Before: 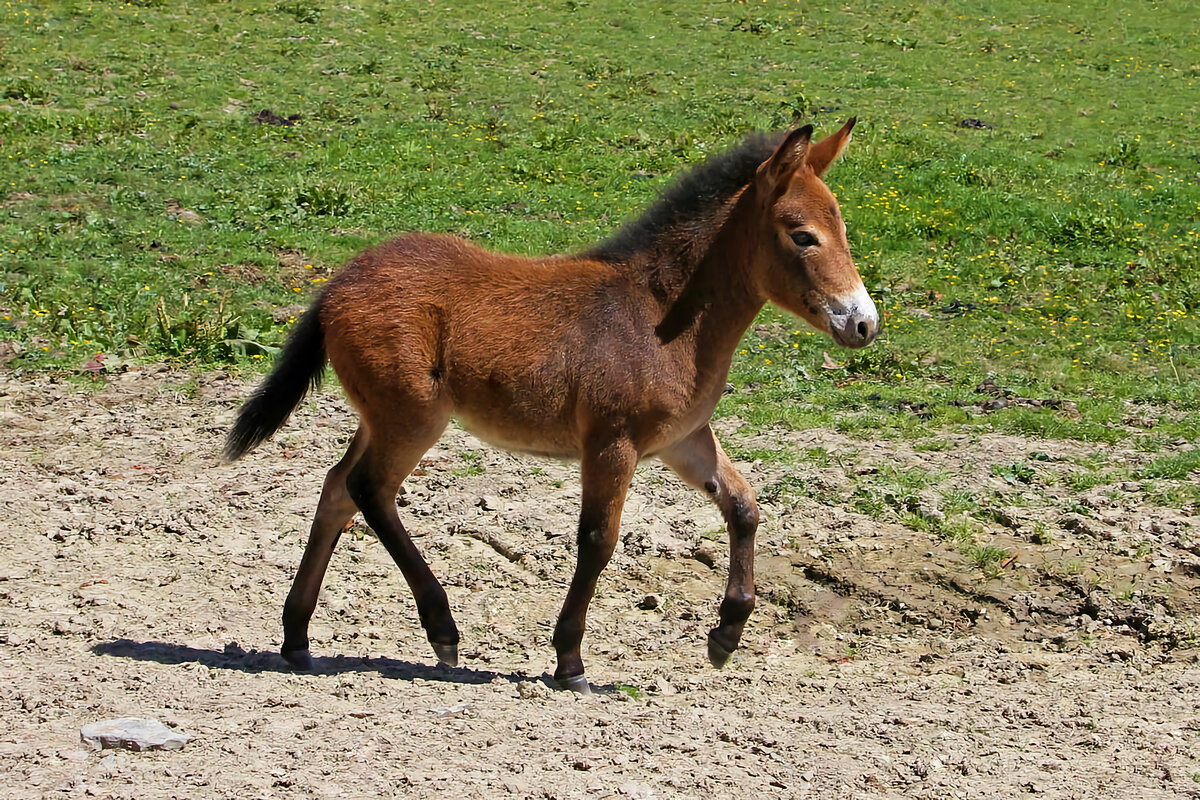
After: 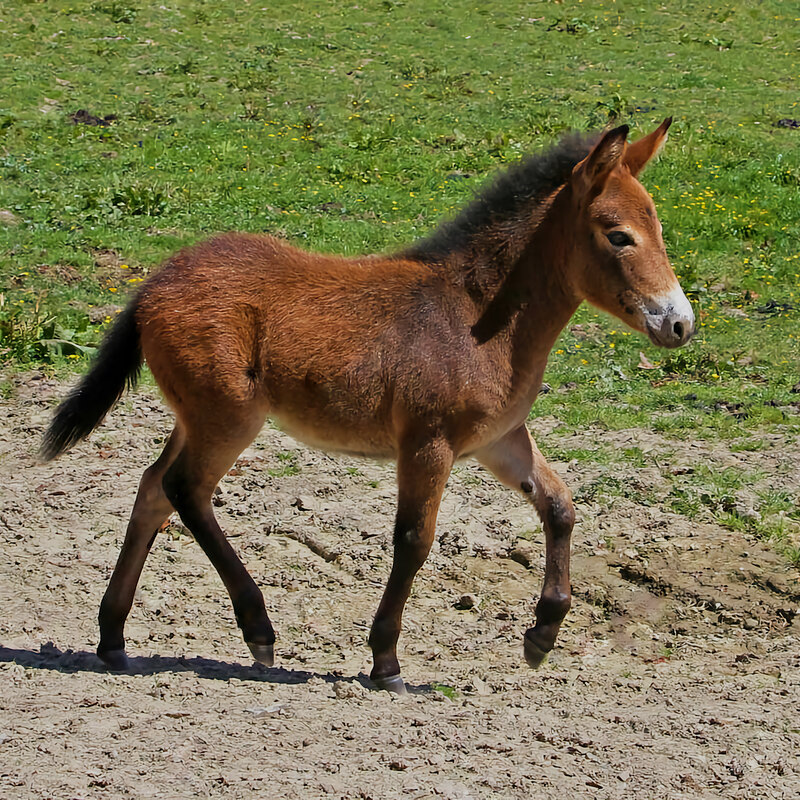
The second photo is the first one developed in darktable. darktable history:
tone equalizer: -8 EV -0.002 EV, -7 EV 0.005 EV, -6 EV -0.017 EV, -5 EV 0.02 EV, -4 EV -0.009 EV, -3 EV 0.011 EV, -2 EV -0.042 EV, -1 EV -0.3 EV, +0 EV -0.59 EV
crop: left 15.377%, right 17.911%
